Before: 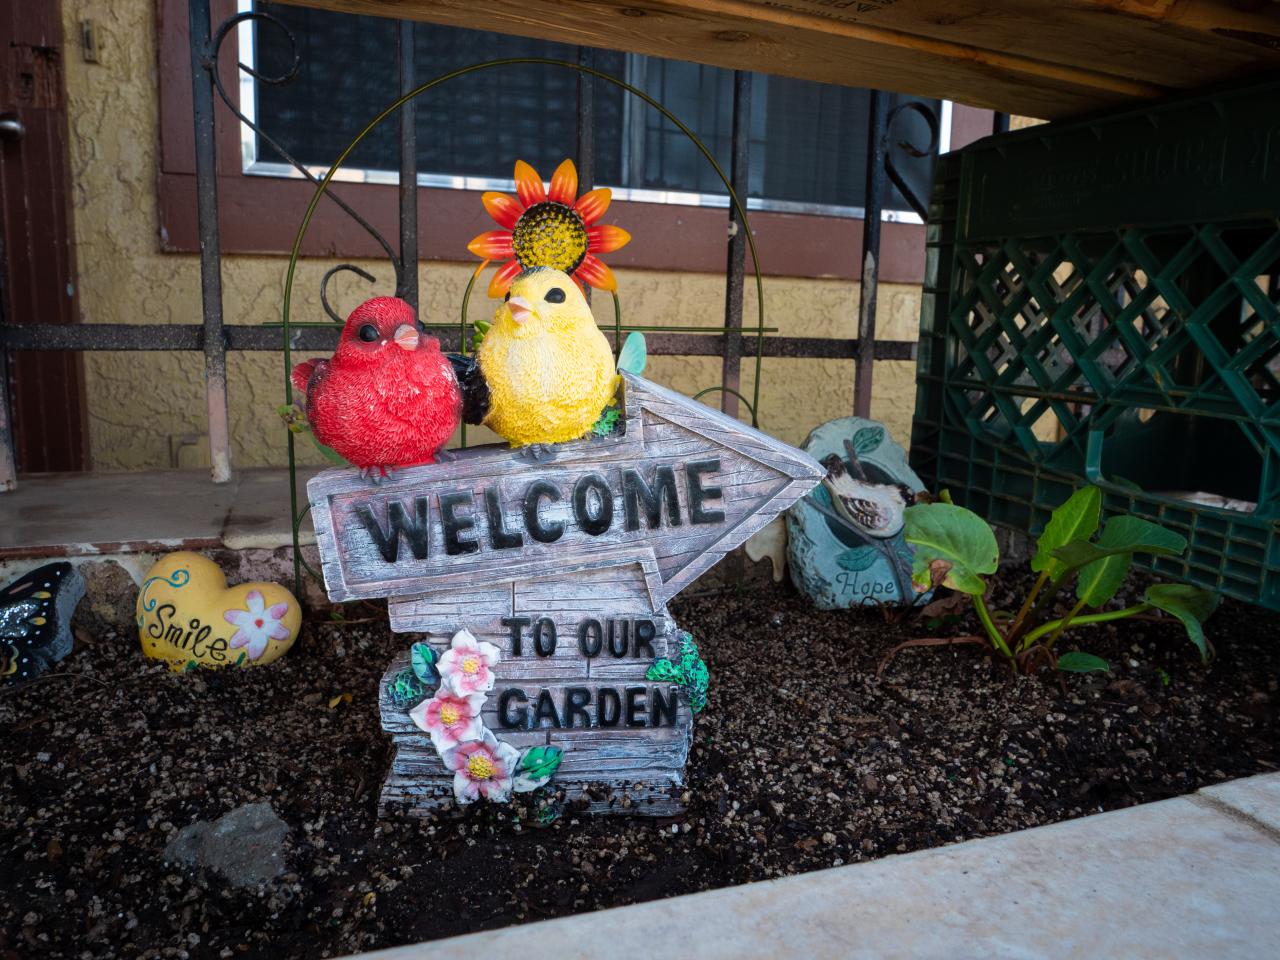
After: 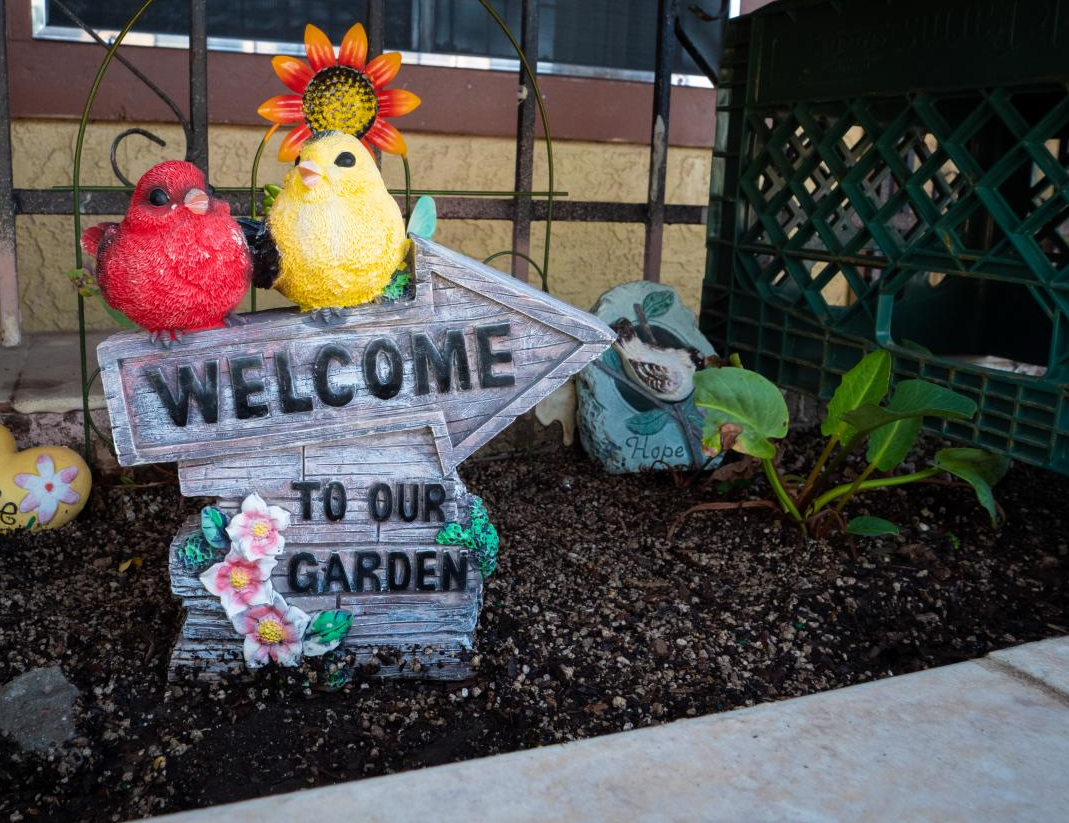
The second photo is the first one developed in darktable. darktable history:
crop: left 16.457%, top 14.265%
